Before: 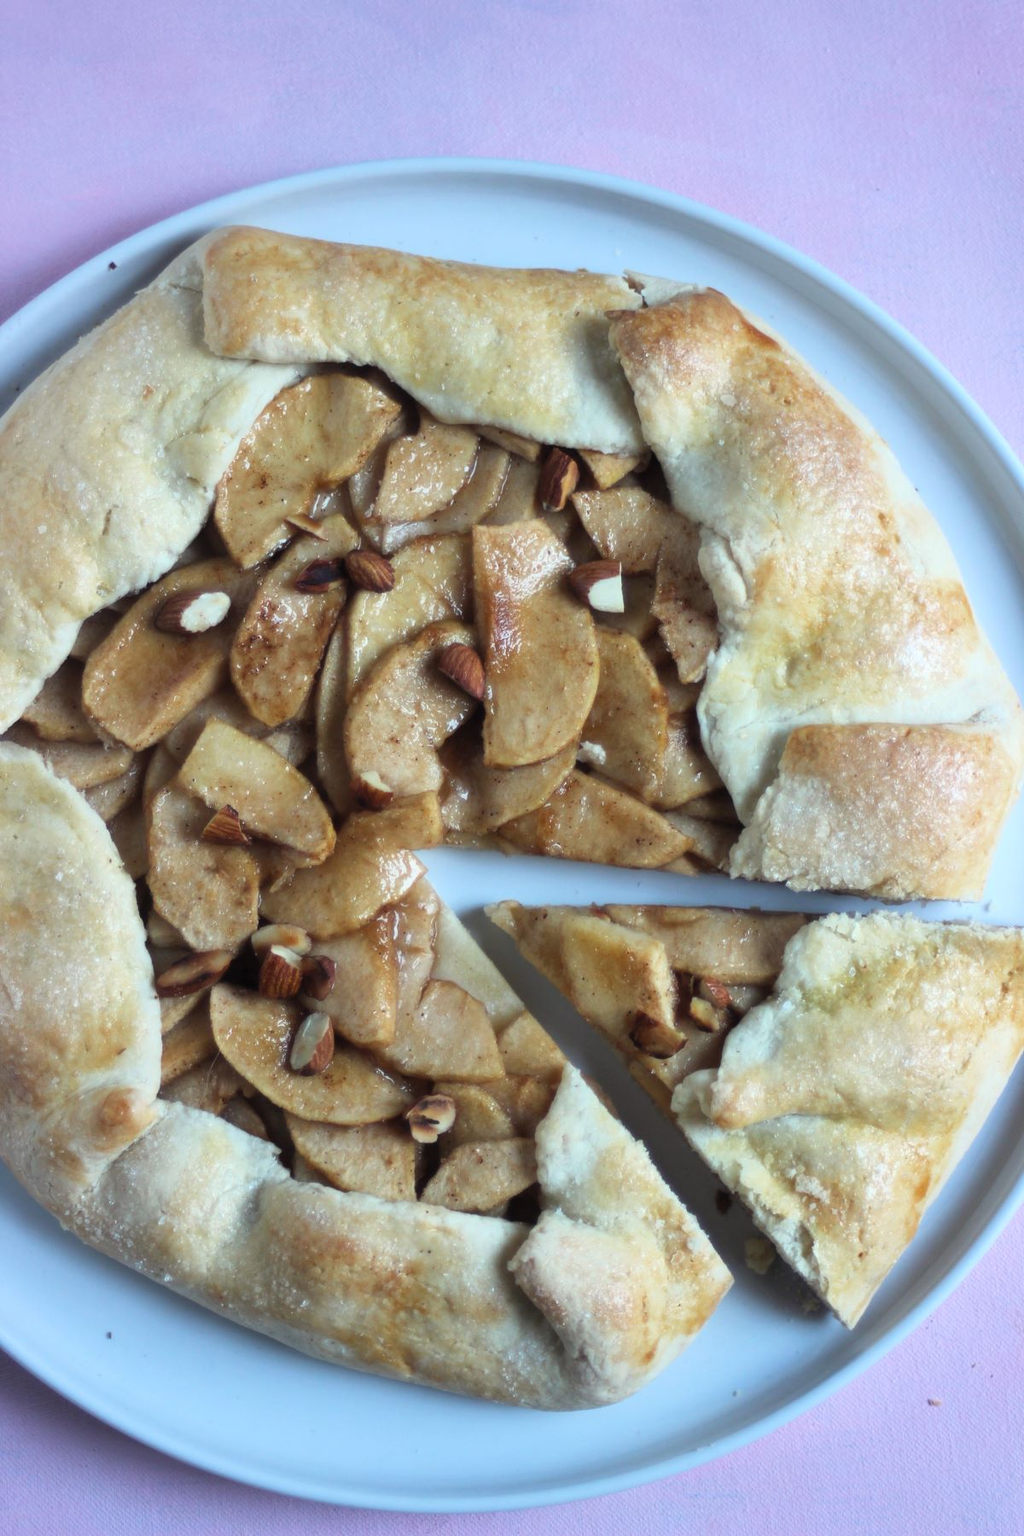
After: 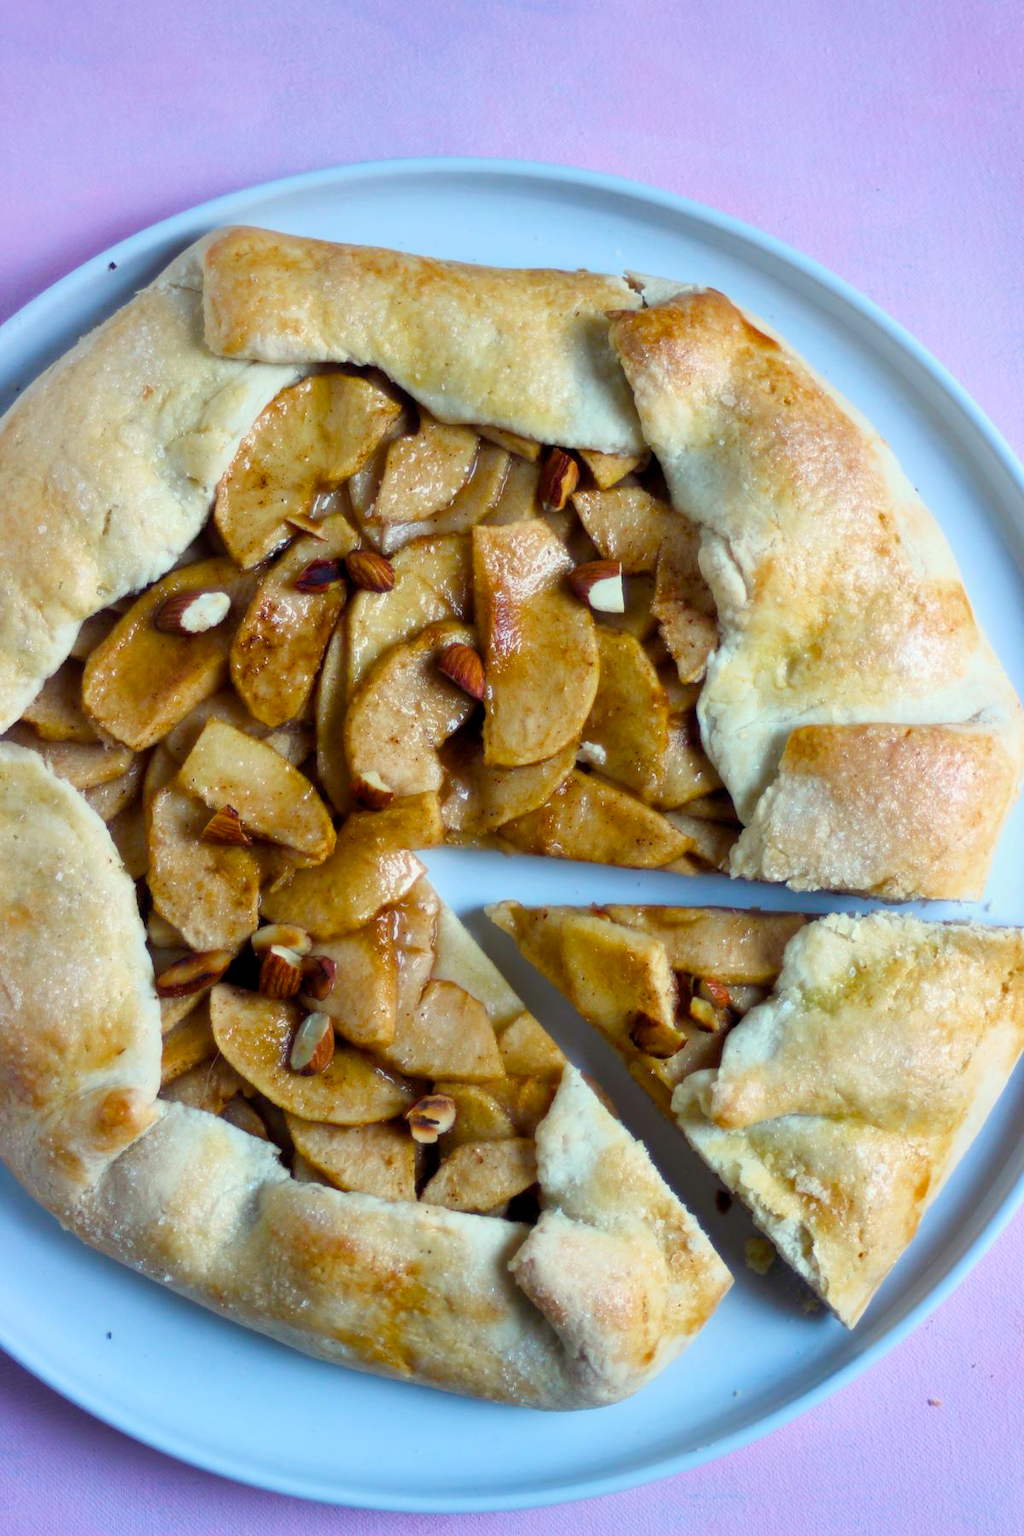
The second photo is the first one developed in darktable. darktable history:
color balance rgb: highlights gain › chroma 2.029%, highlights gain › hue 63.43°, global offset › luminance -0.486%, linear chroma grading › global chroma 8.711%, perceptual saturation grading › global saturation 23.269%, perceptual saturation grading › highlights -23.733%, perceptual saturation grading › mid-tones 23.75%, perceptual saturation grading › shadows 38.959%, global vibrance 29.616%
